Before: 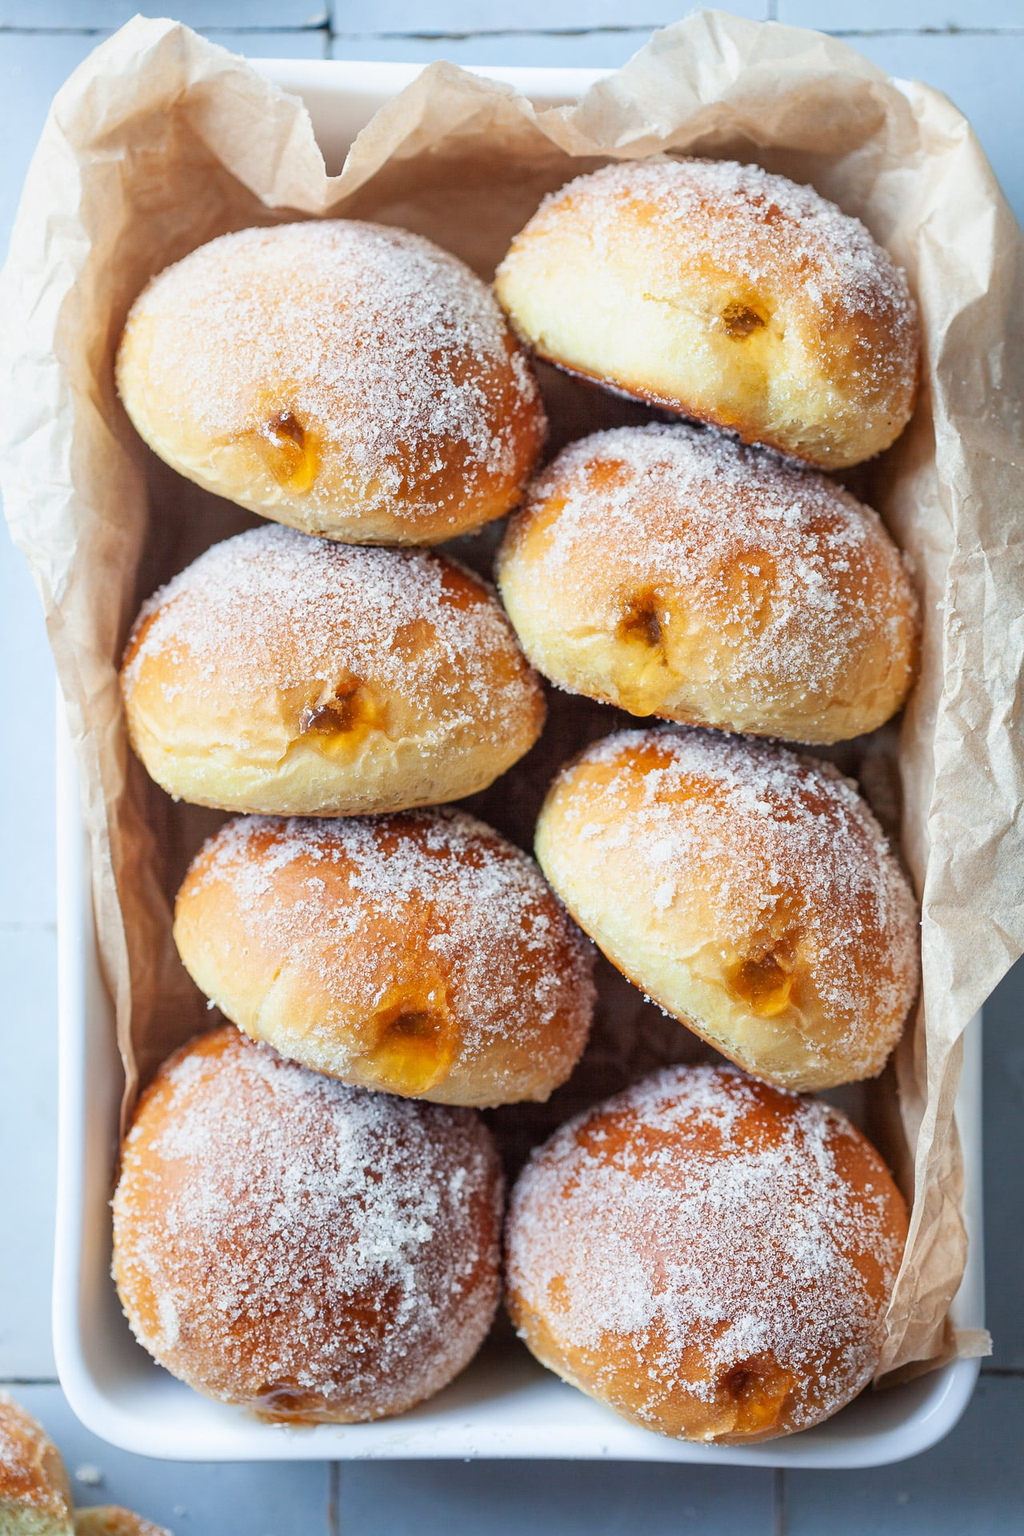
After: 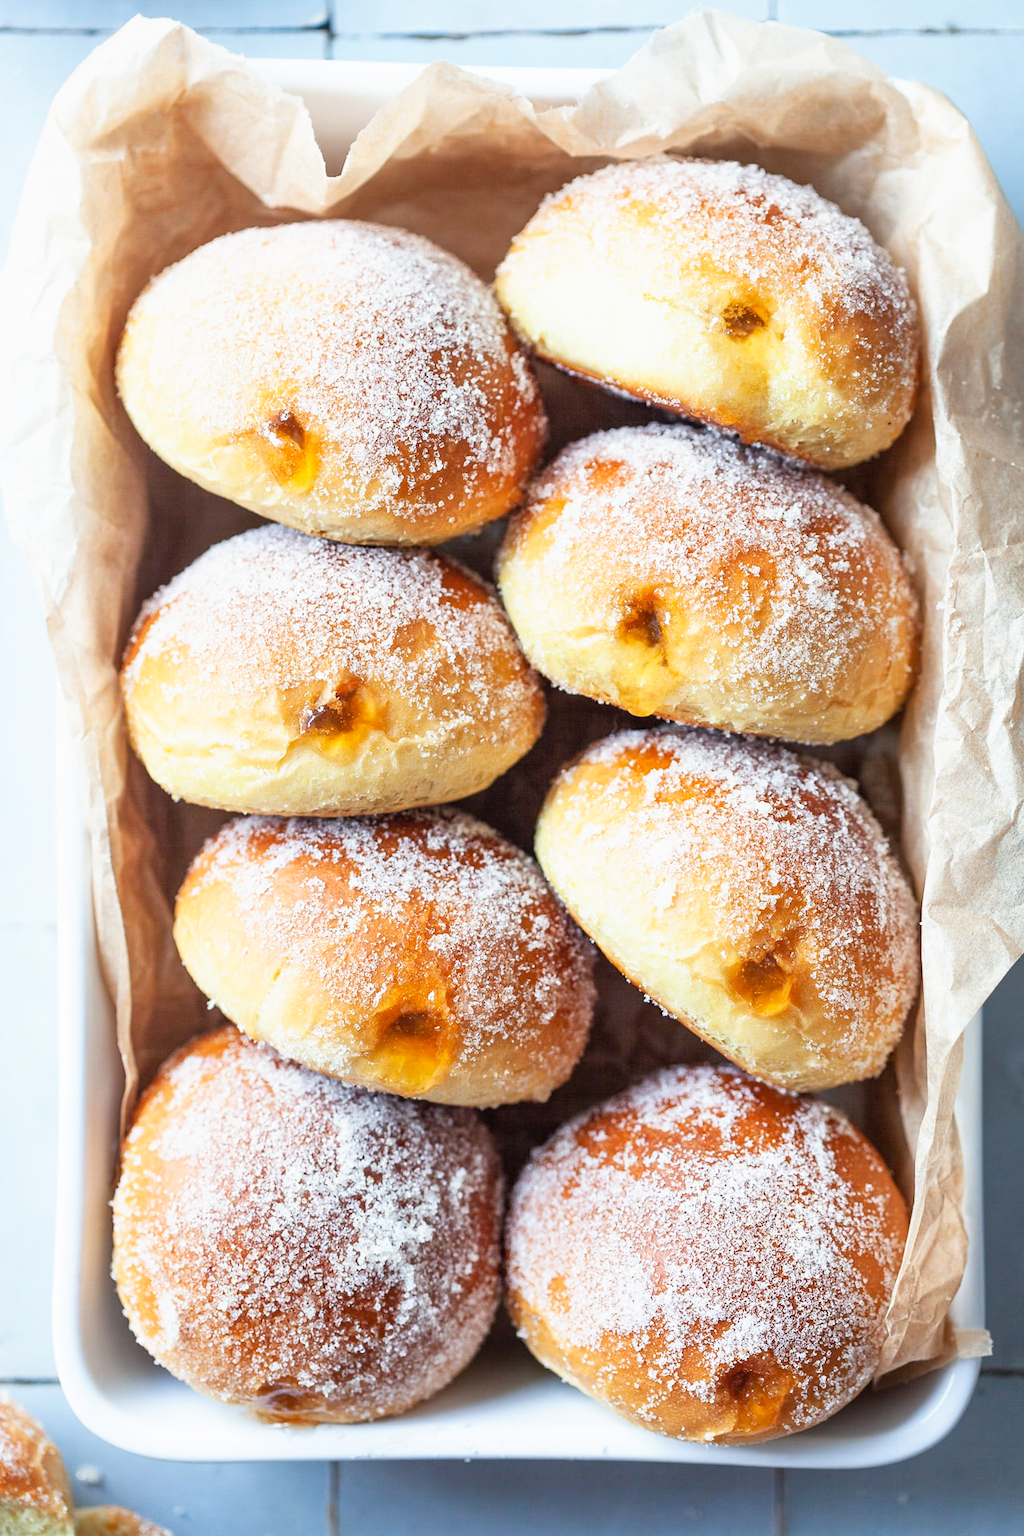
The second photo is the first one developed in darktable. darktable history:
base curve: curves: ch0 [(0, 0) (0.688, 0.865) (1, 1)], preserve colors none
